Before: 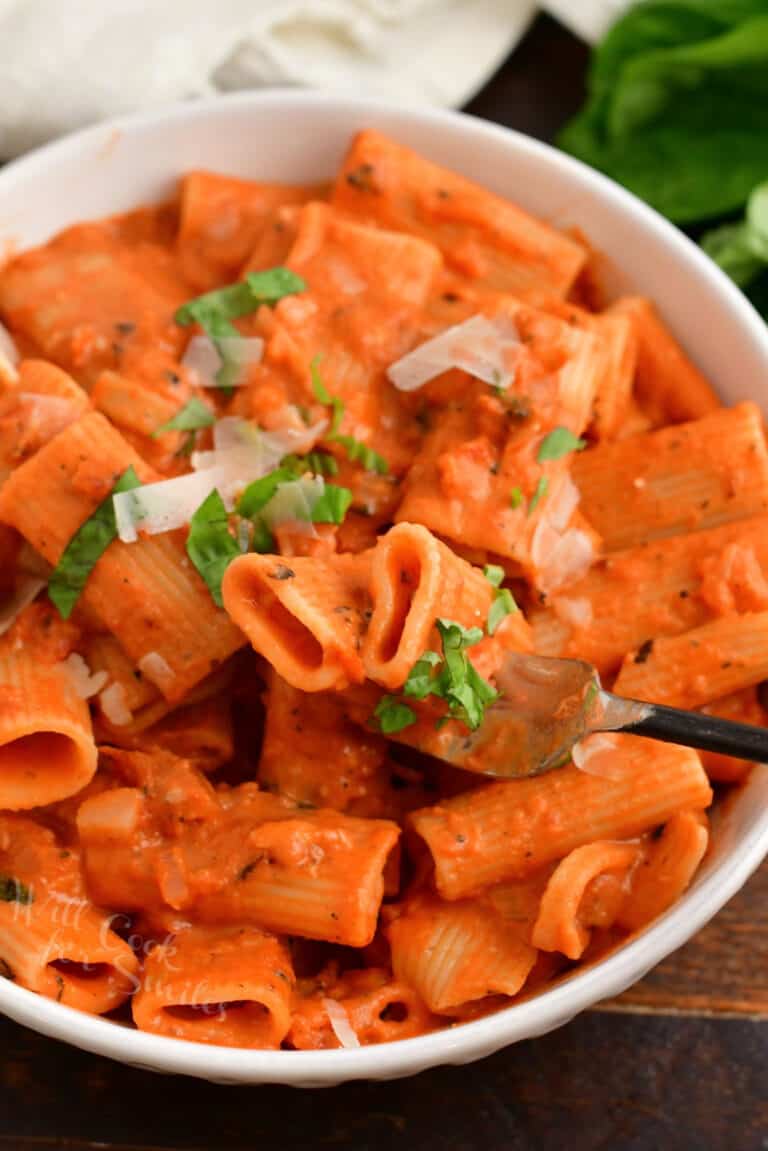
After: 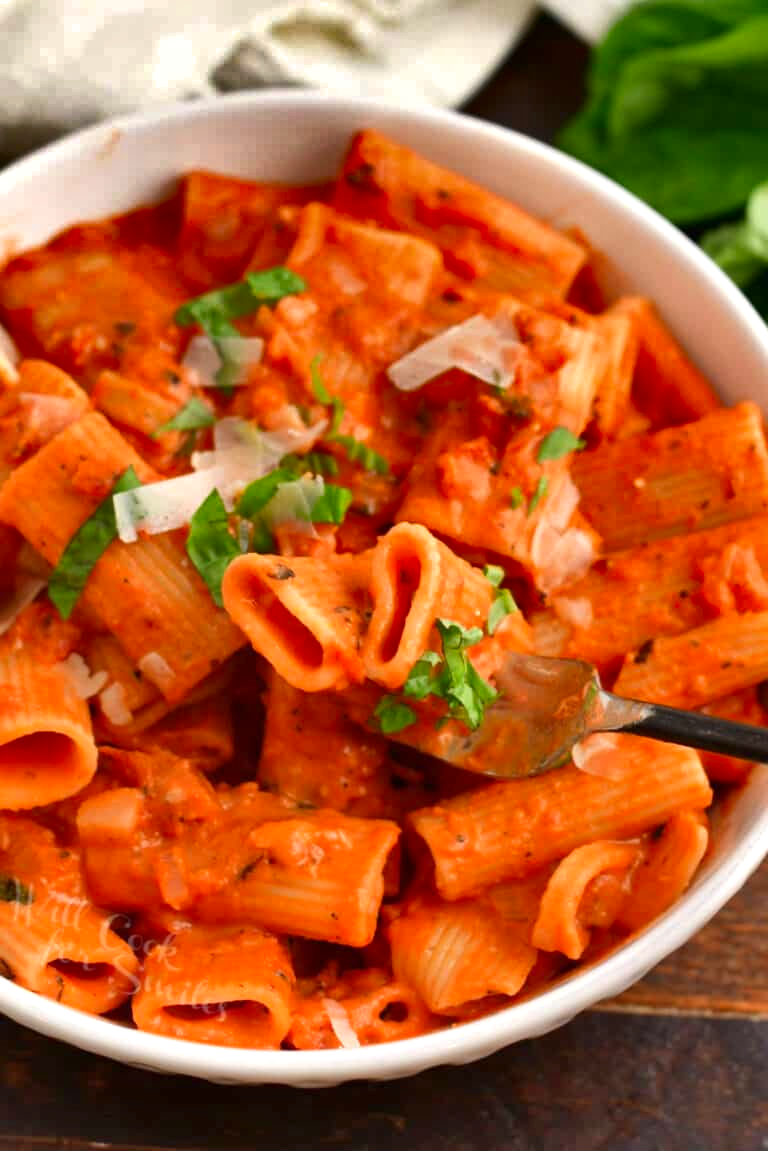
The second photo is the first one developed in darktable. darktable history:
exposure: exposure 0.6 EV, compensate highlight preservation false
shadows and highlights: shadows 80.73, white point adjustment -9.07, highlights -61.46, soften with gaussian
